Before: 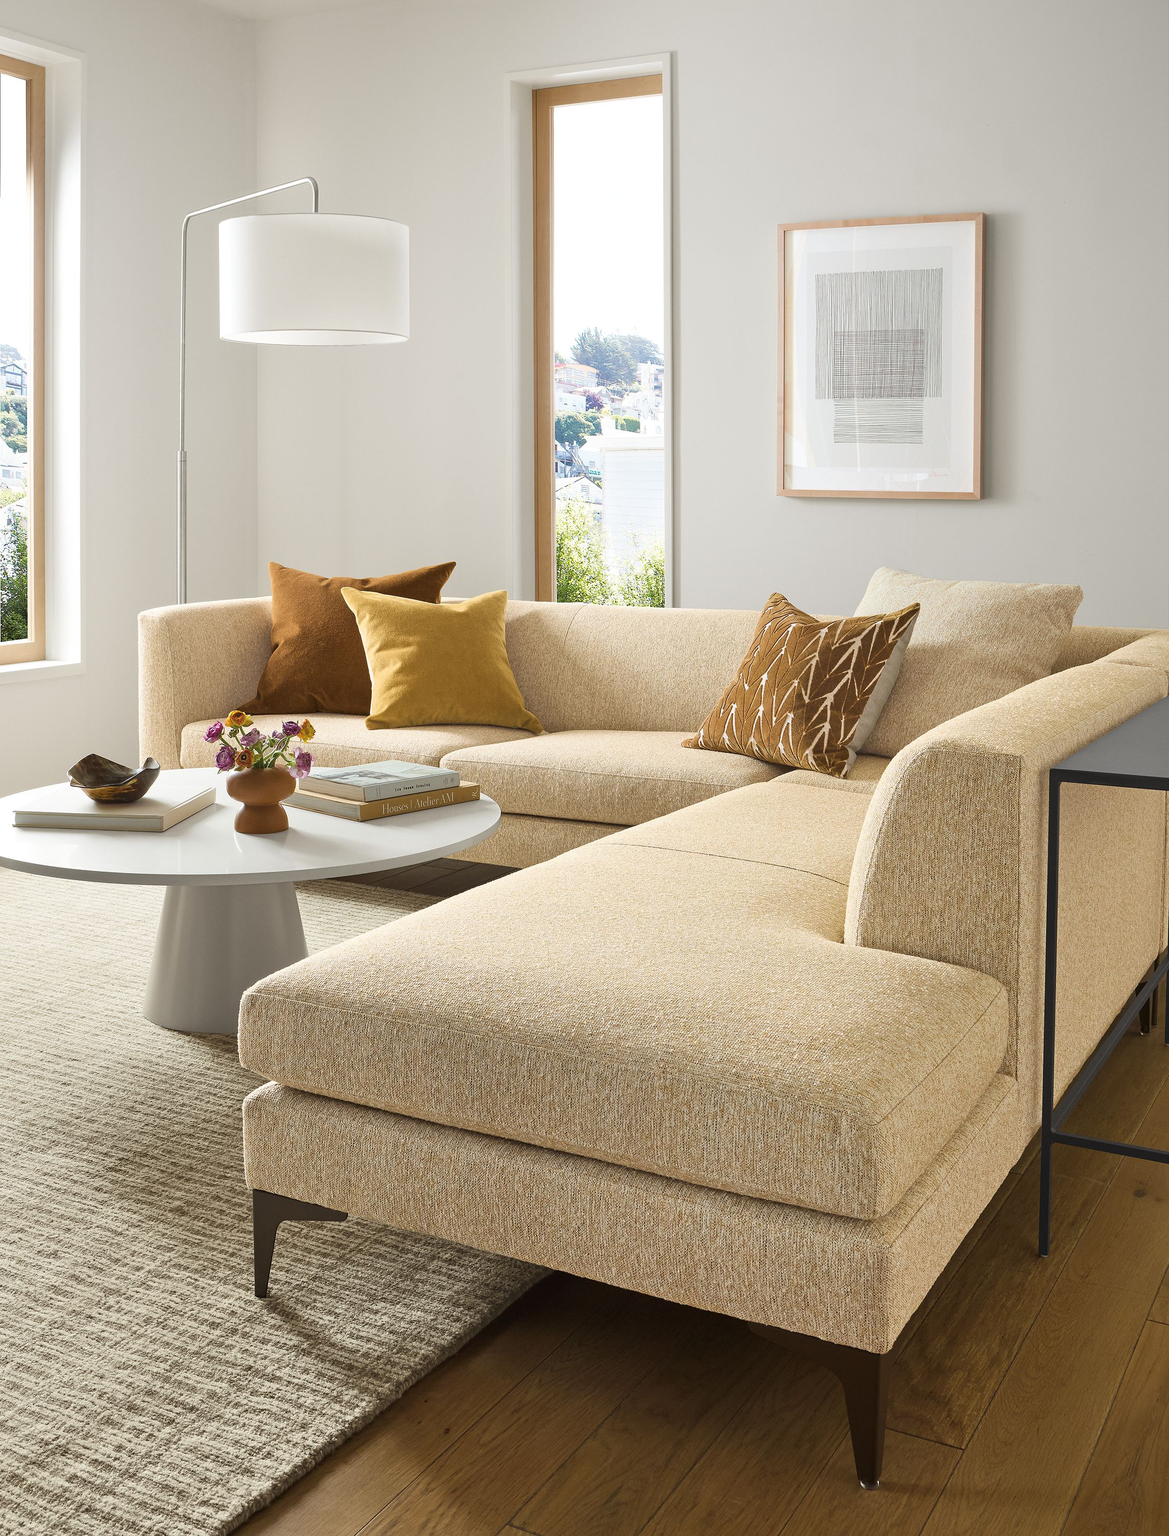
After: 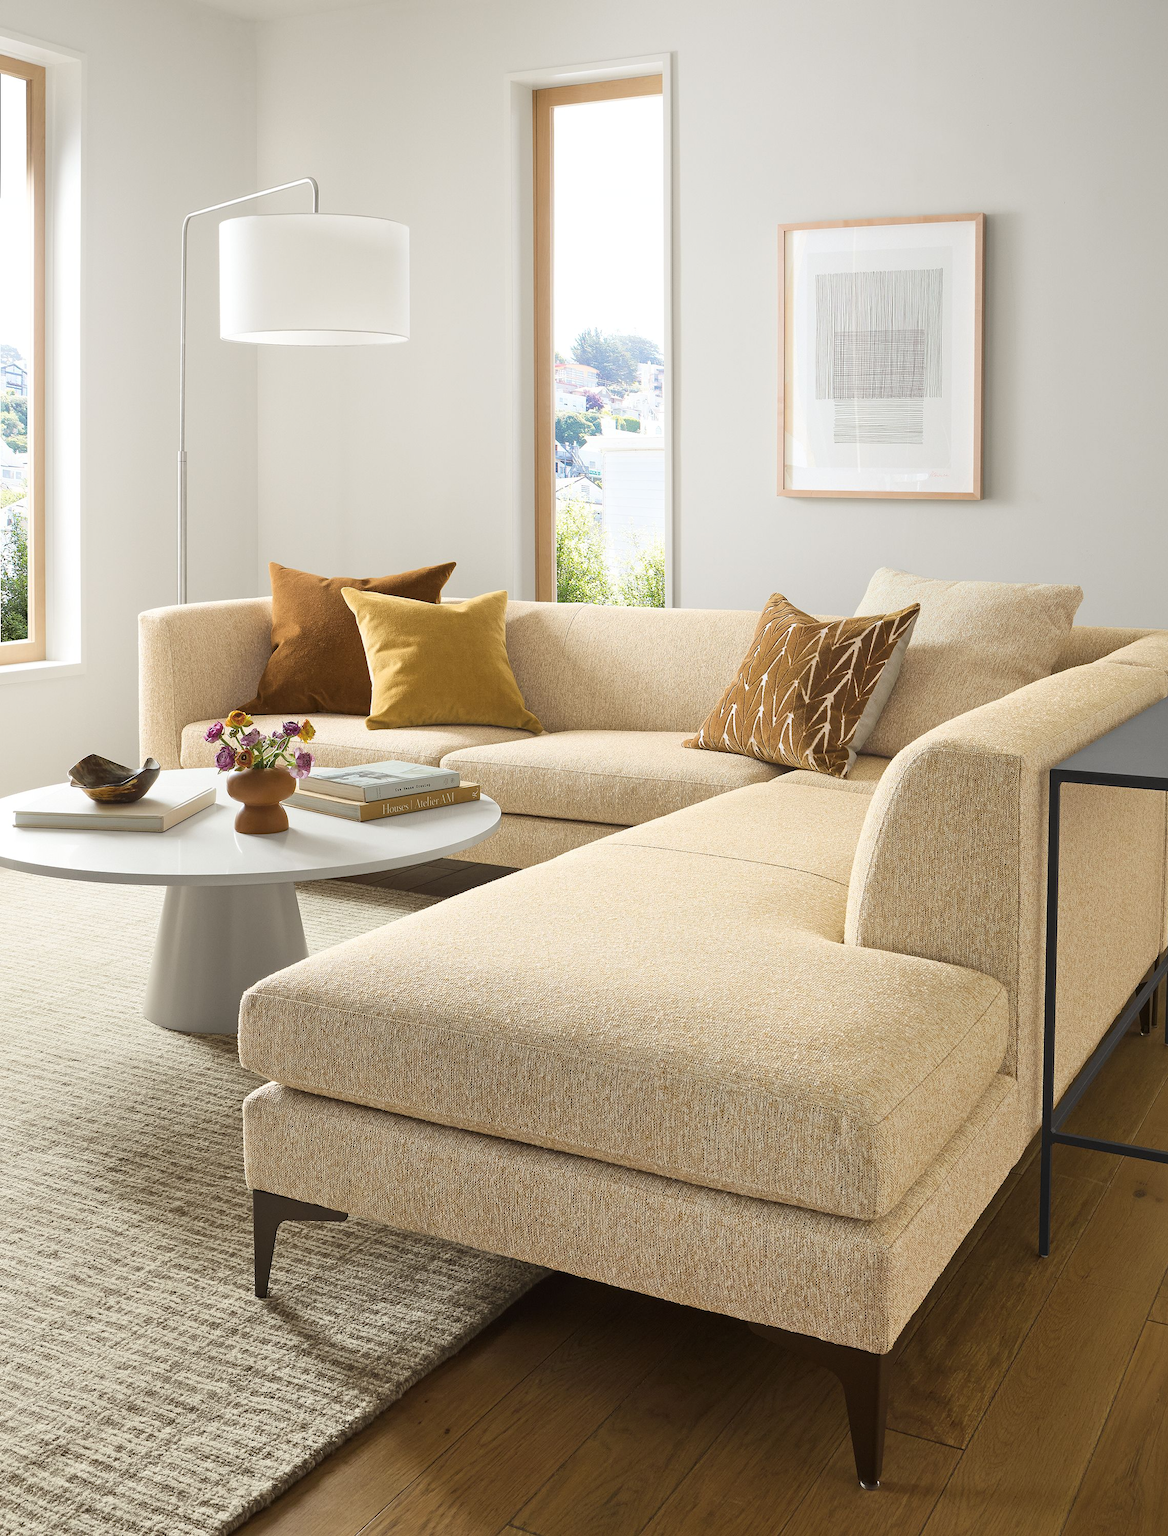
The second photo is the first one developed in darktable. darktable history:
shadows and highlights: radius 93.3, shadows -15.51, white point adjustment 0.19, highlights 32.25, compress 48.44%, soften with gaussian
